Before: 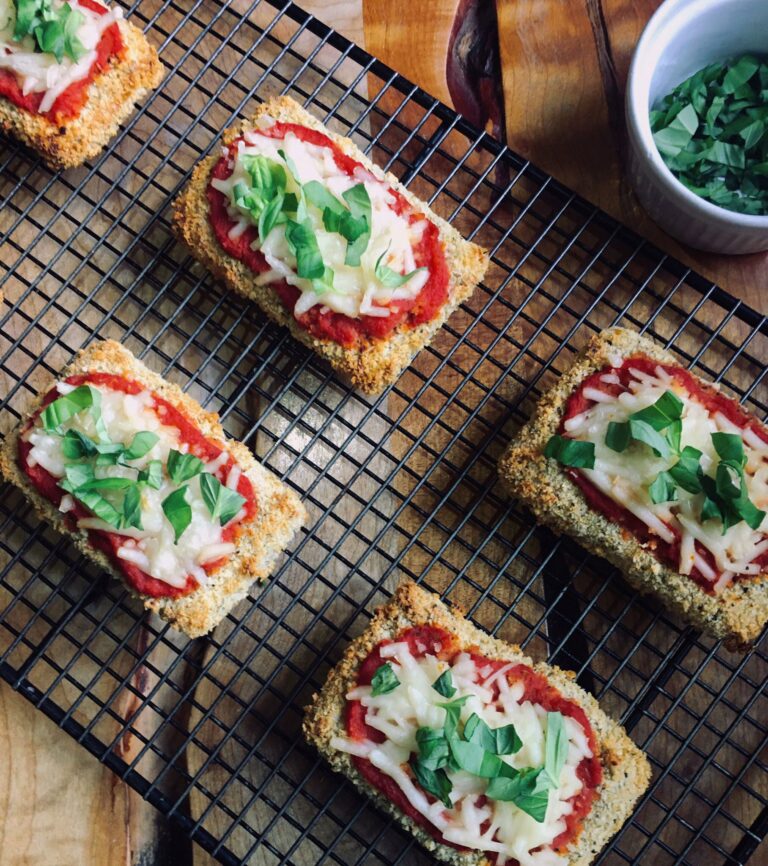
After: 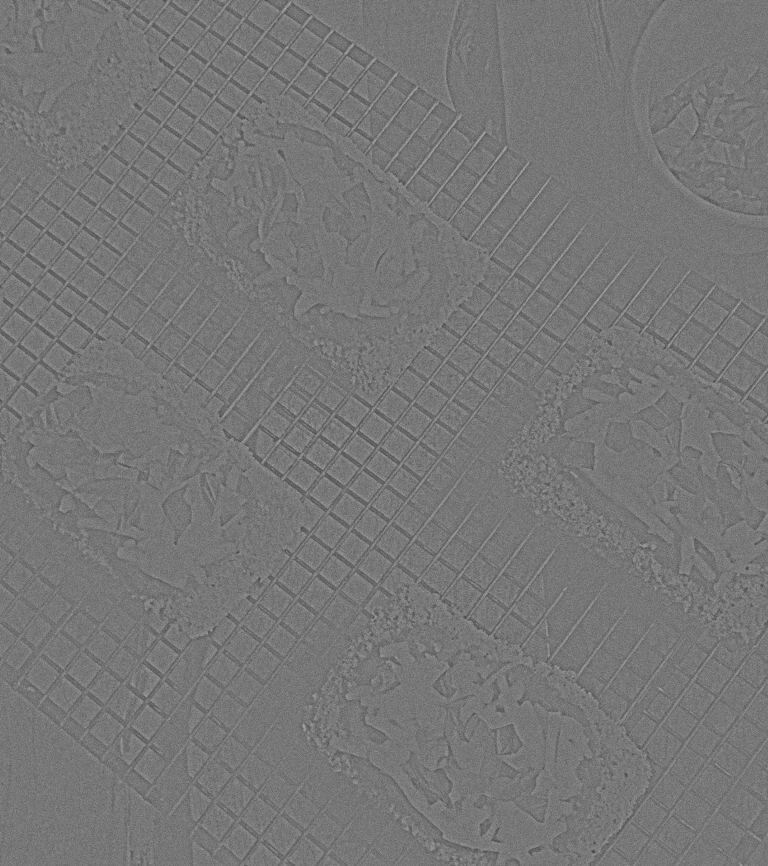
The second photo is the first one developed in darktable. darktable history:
highpass: sharpness 9.84%, contrast boost 9.94%
grain: coarseness 0.09 ISO
monochrome: size 1
filmic rgb: black relative exposure -7.65 EV, white relative exposure 4.56 EV, hardness 3.61
